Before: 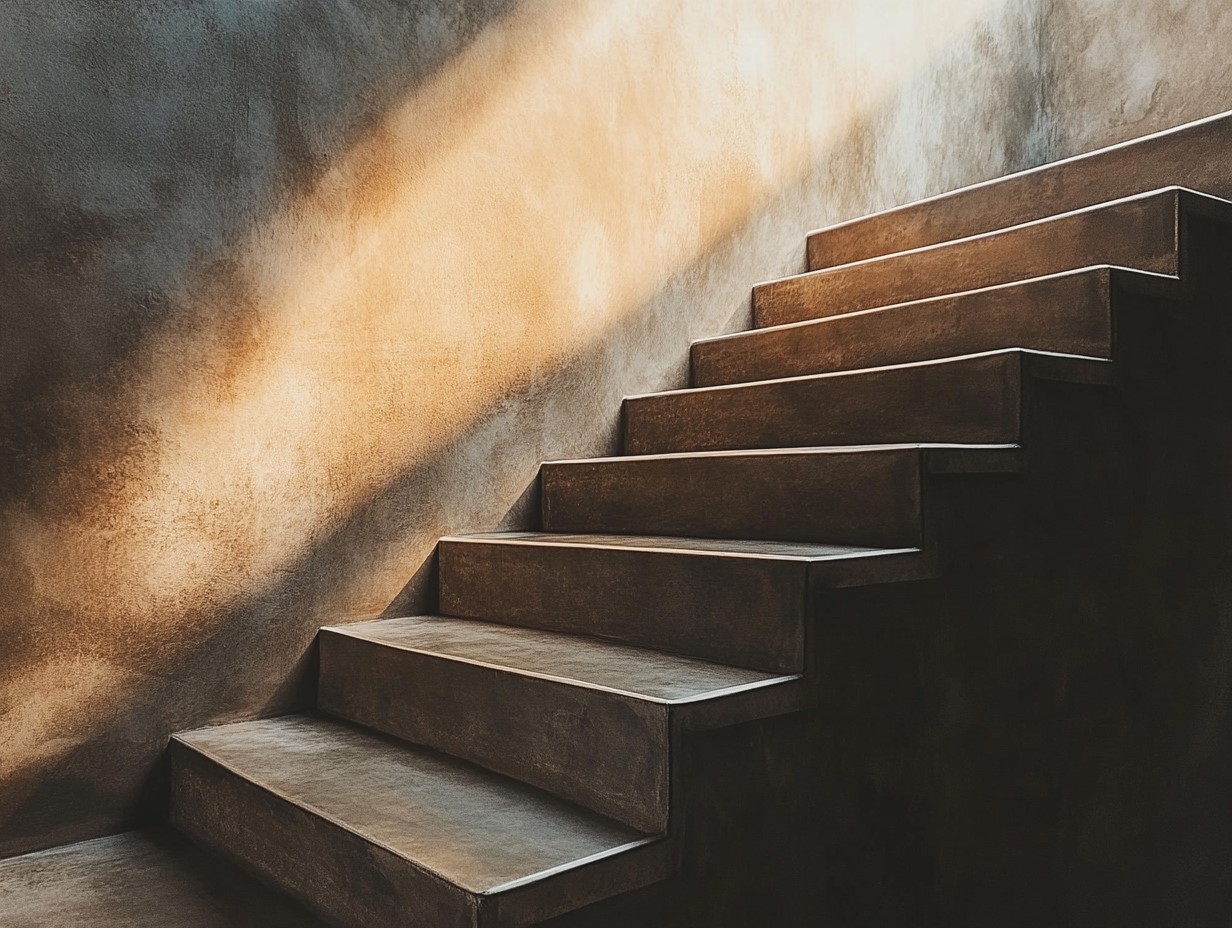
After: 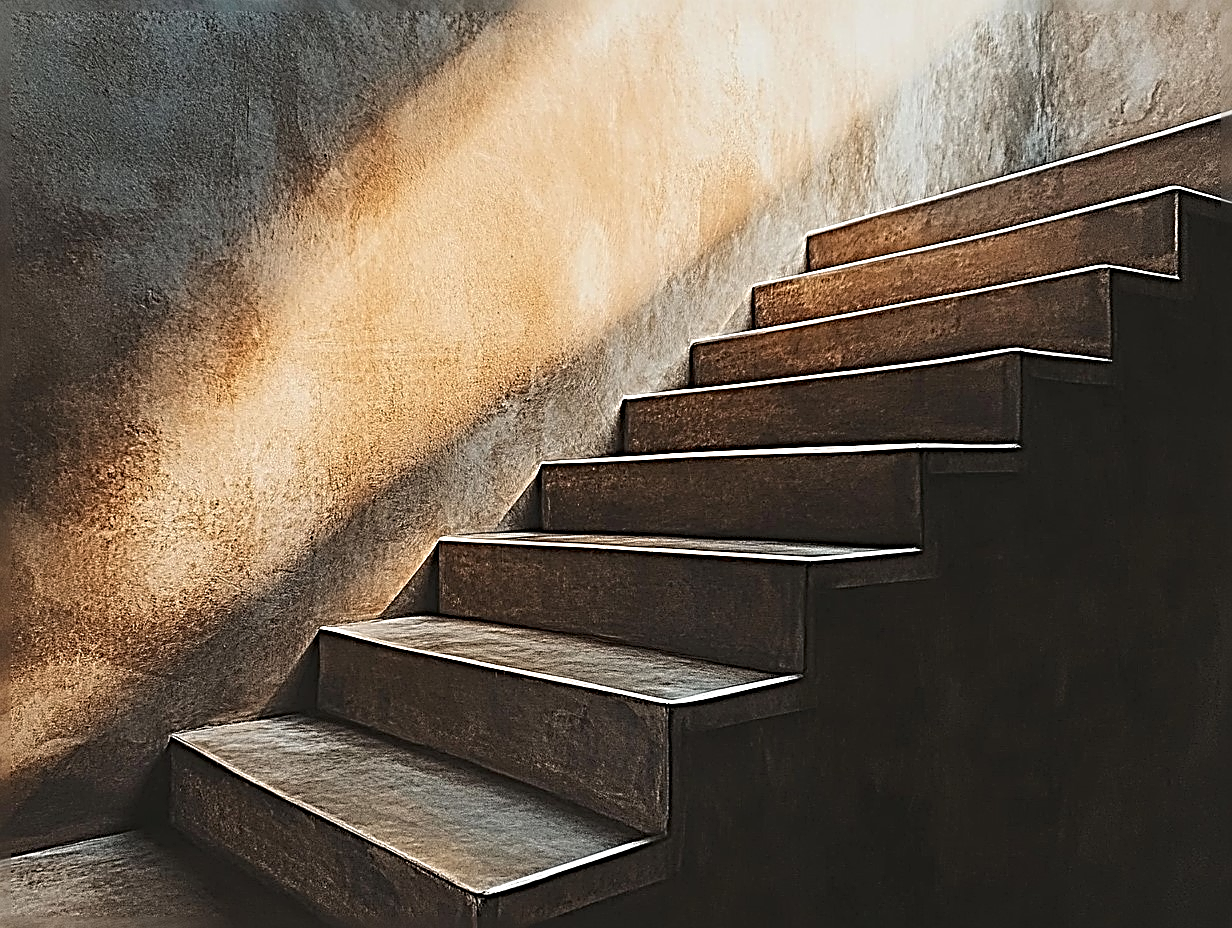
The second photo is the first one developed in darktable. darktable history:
base curve: exposure shift 0, preserve colors none
sharpen: radius 4.001, amount 2
